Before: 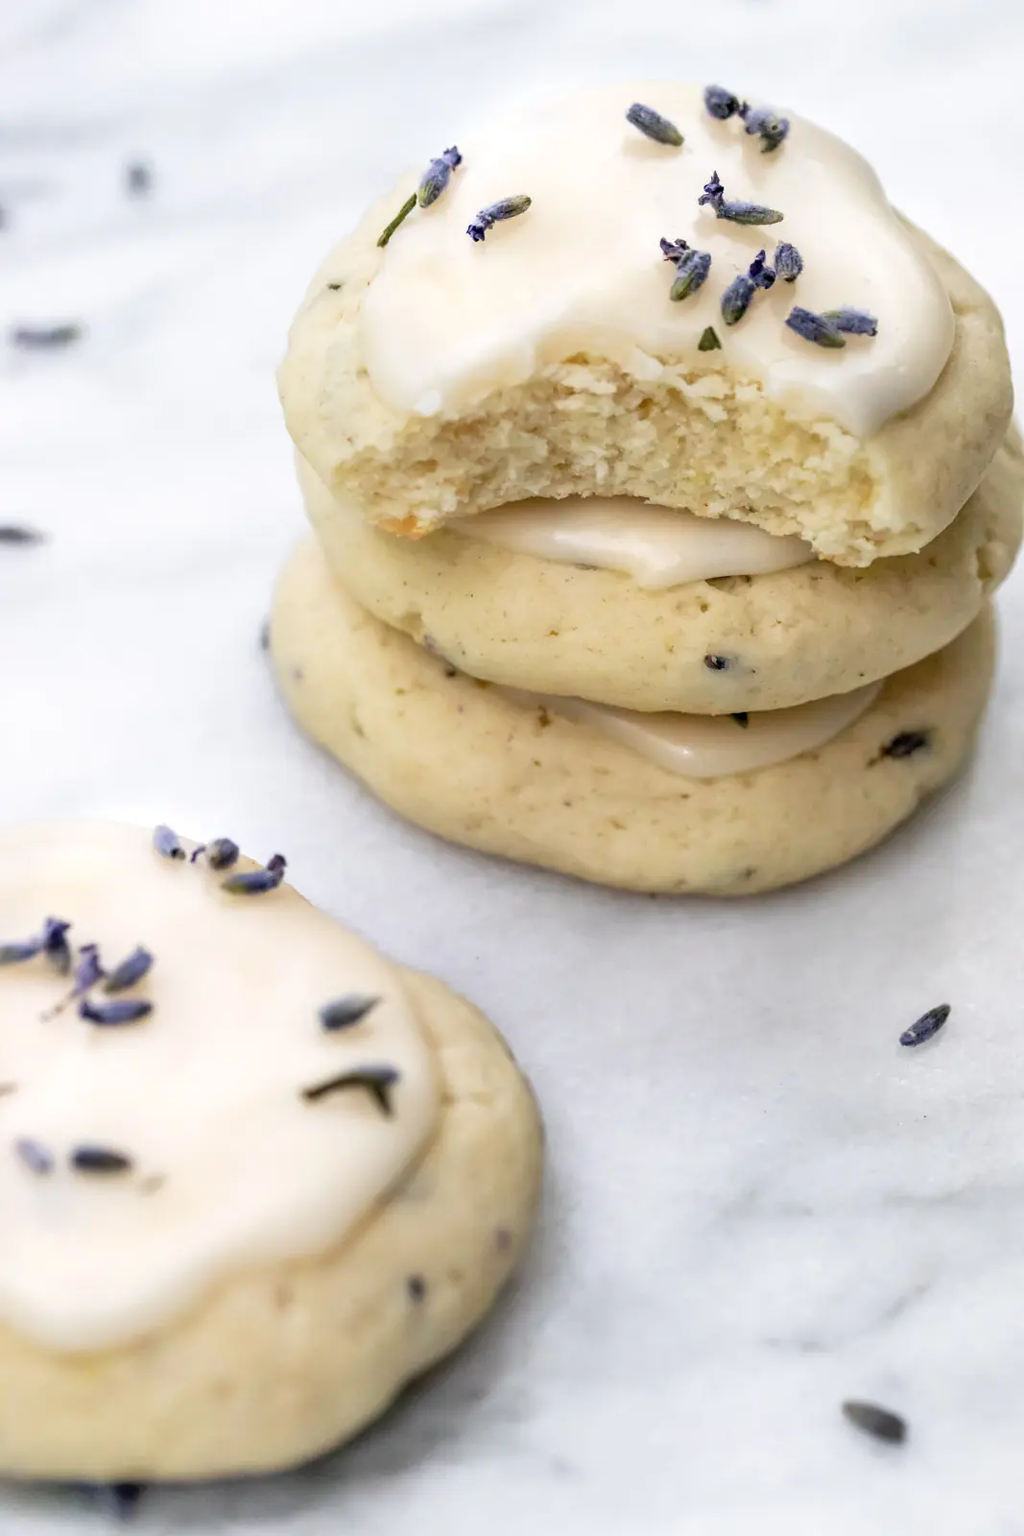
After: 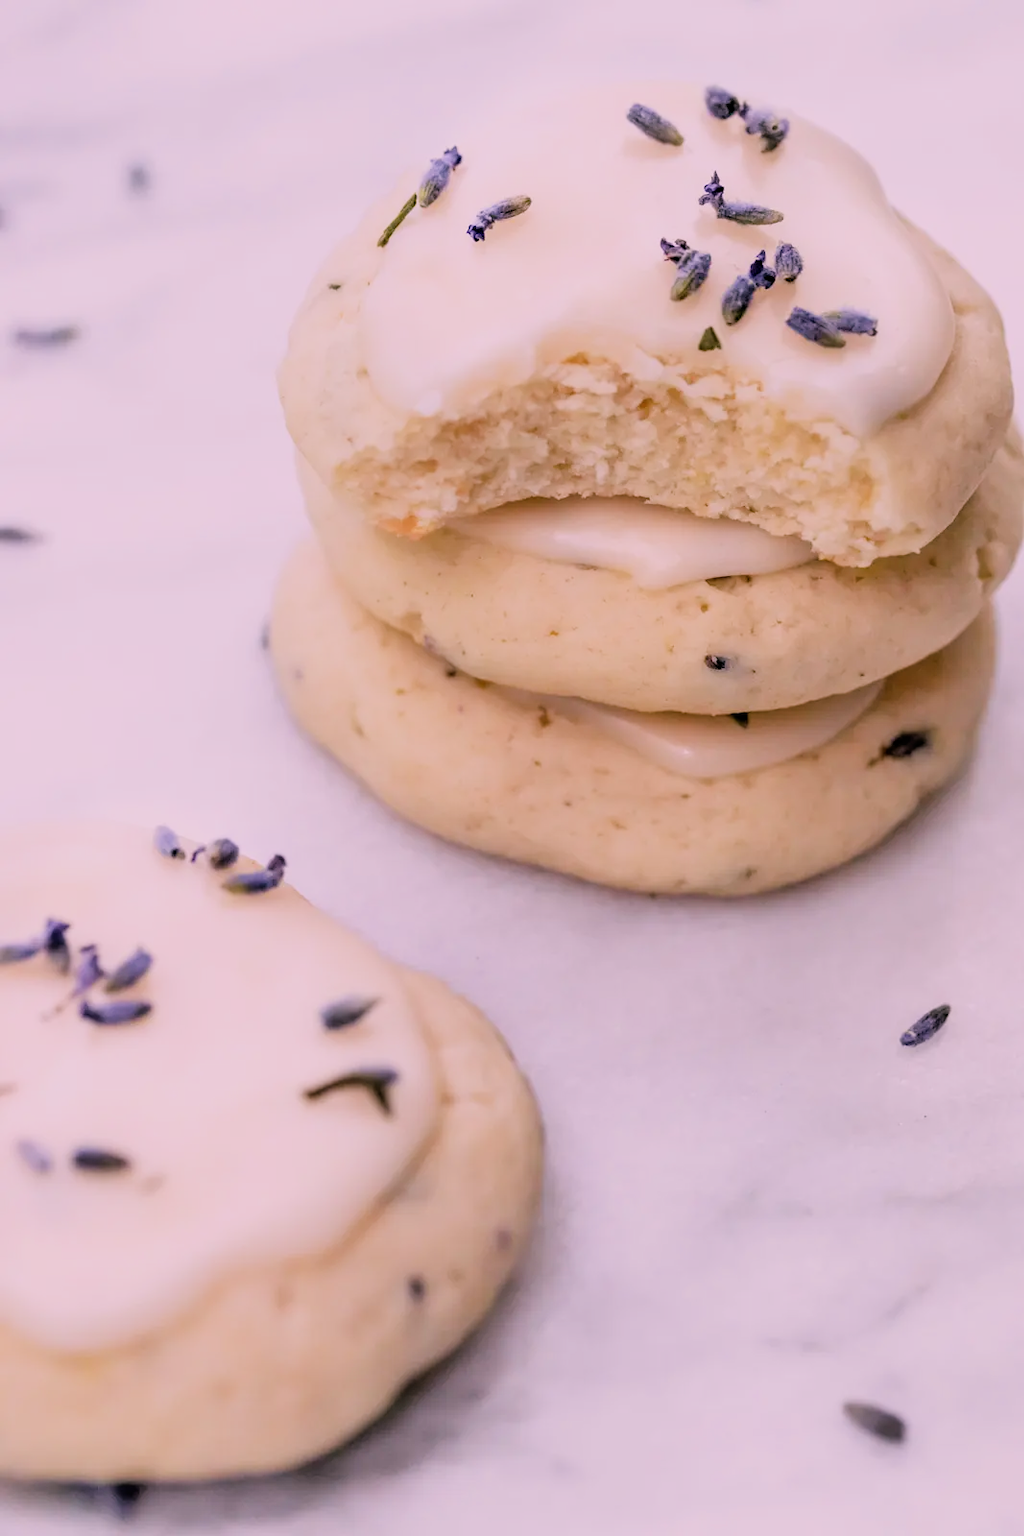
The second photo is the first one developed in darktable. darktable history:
white balance: red 1.188, blue 1.11
filmic rgb: black relative exposure -7.65 EV, white relative exposure 4.56 EV, hardness 3.61
